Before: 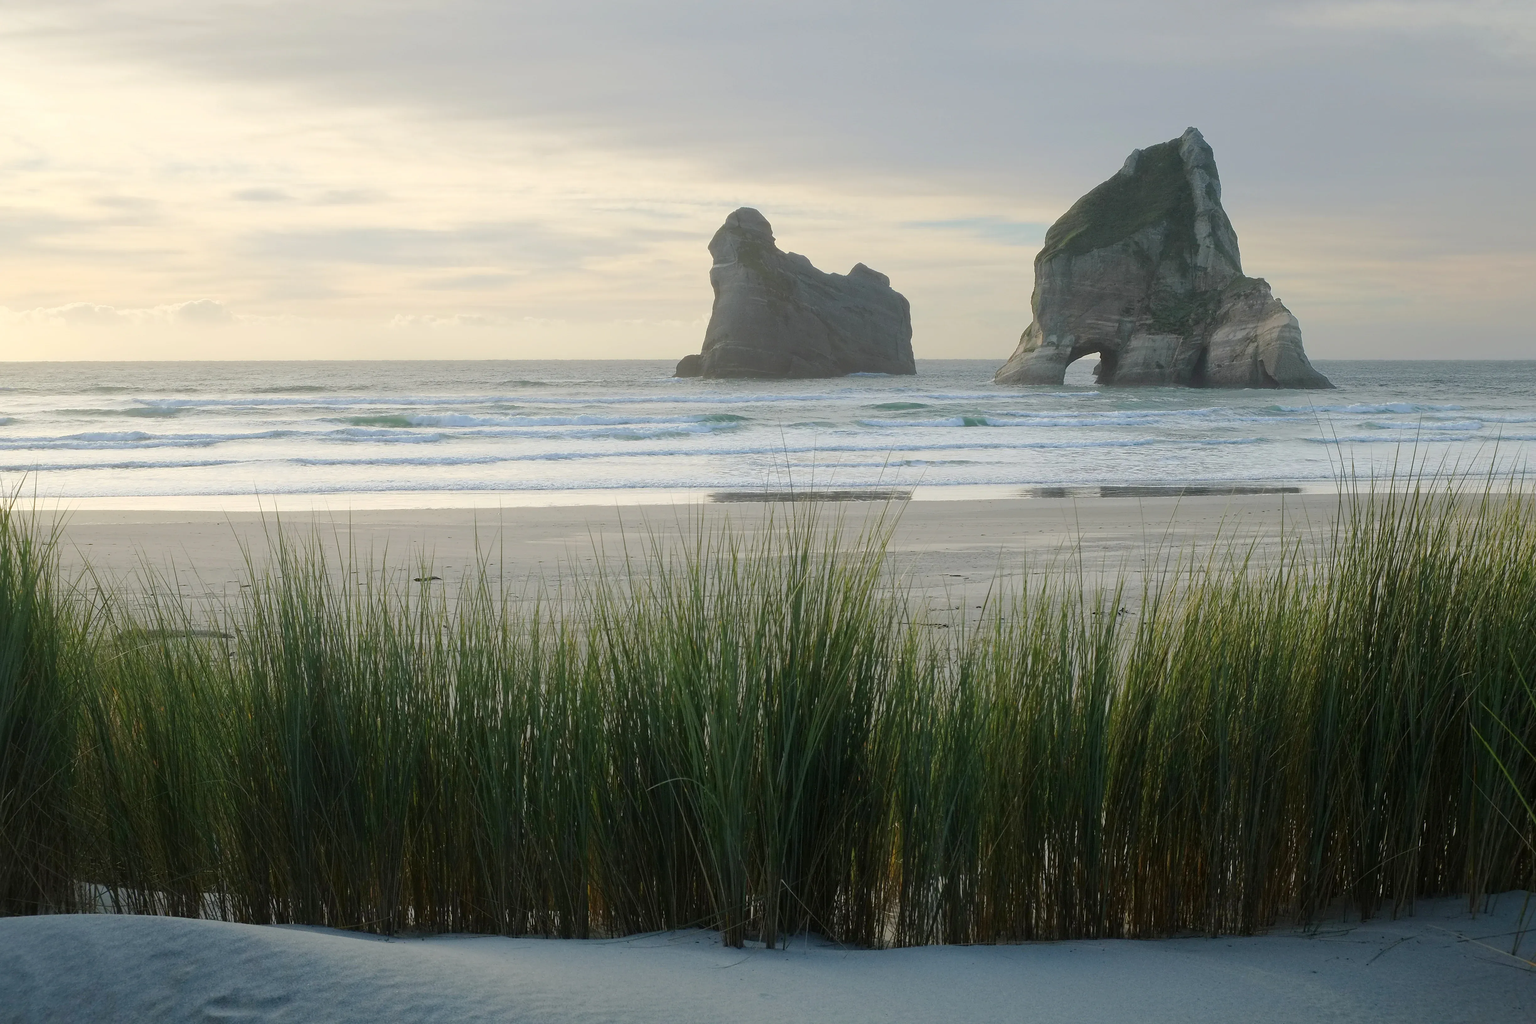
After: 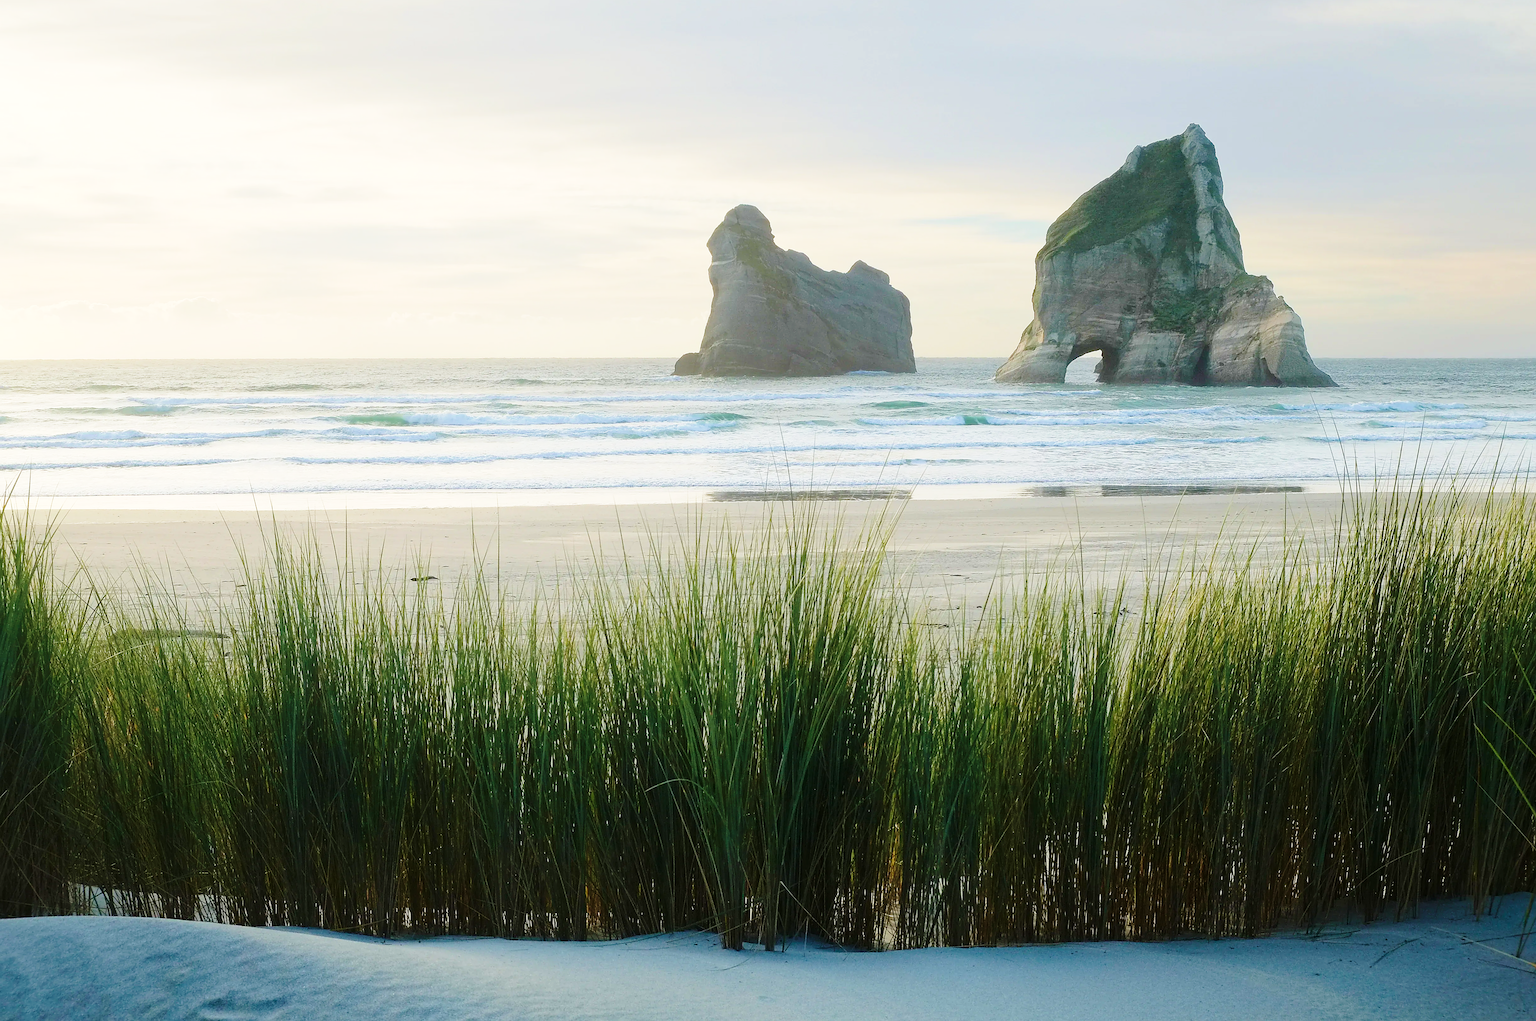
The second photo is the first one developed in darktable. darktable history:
velvia: strength 45%
crop: left 0.434%, top 0.485%, right 0.244%, bottom 0.386%
base curve: curves: ch0 [(0, 0) (0.028, 0.03) (0.121, 0.232) (0.46, 0.748) (0.859, 0.968) (1, 1)], preserve colors none
sharpen: on, module defaults
